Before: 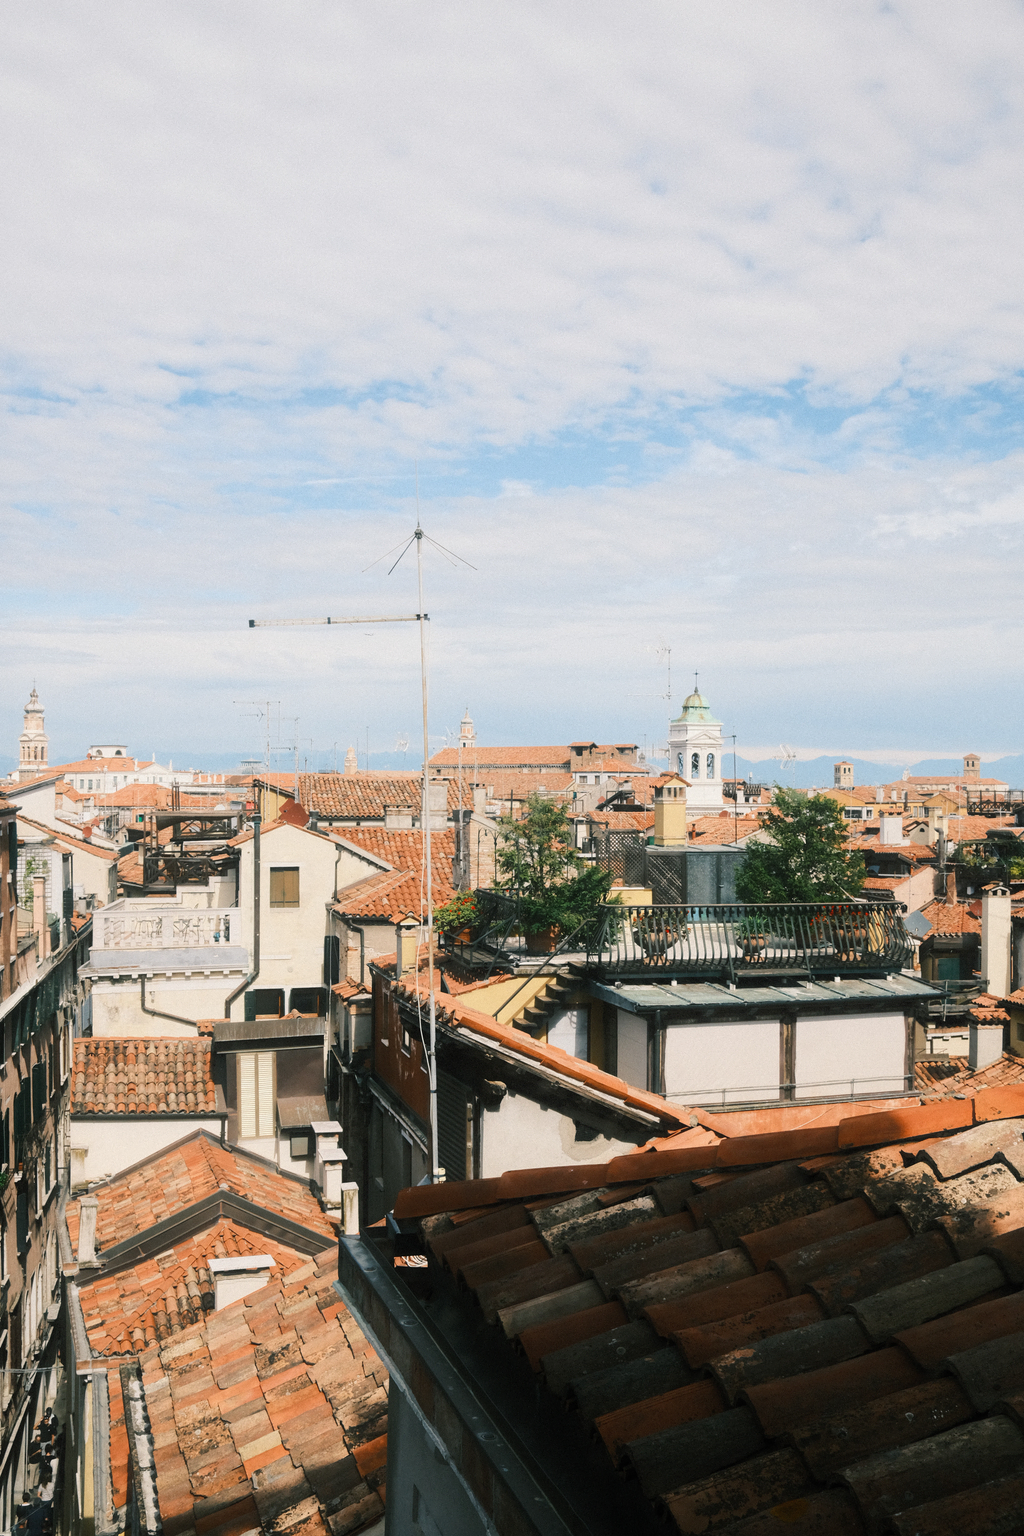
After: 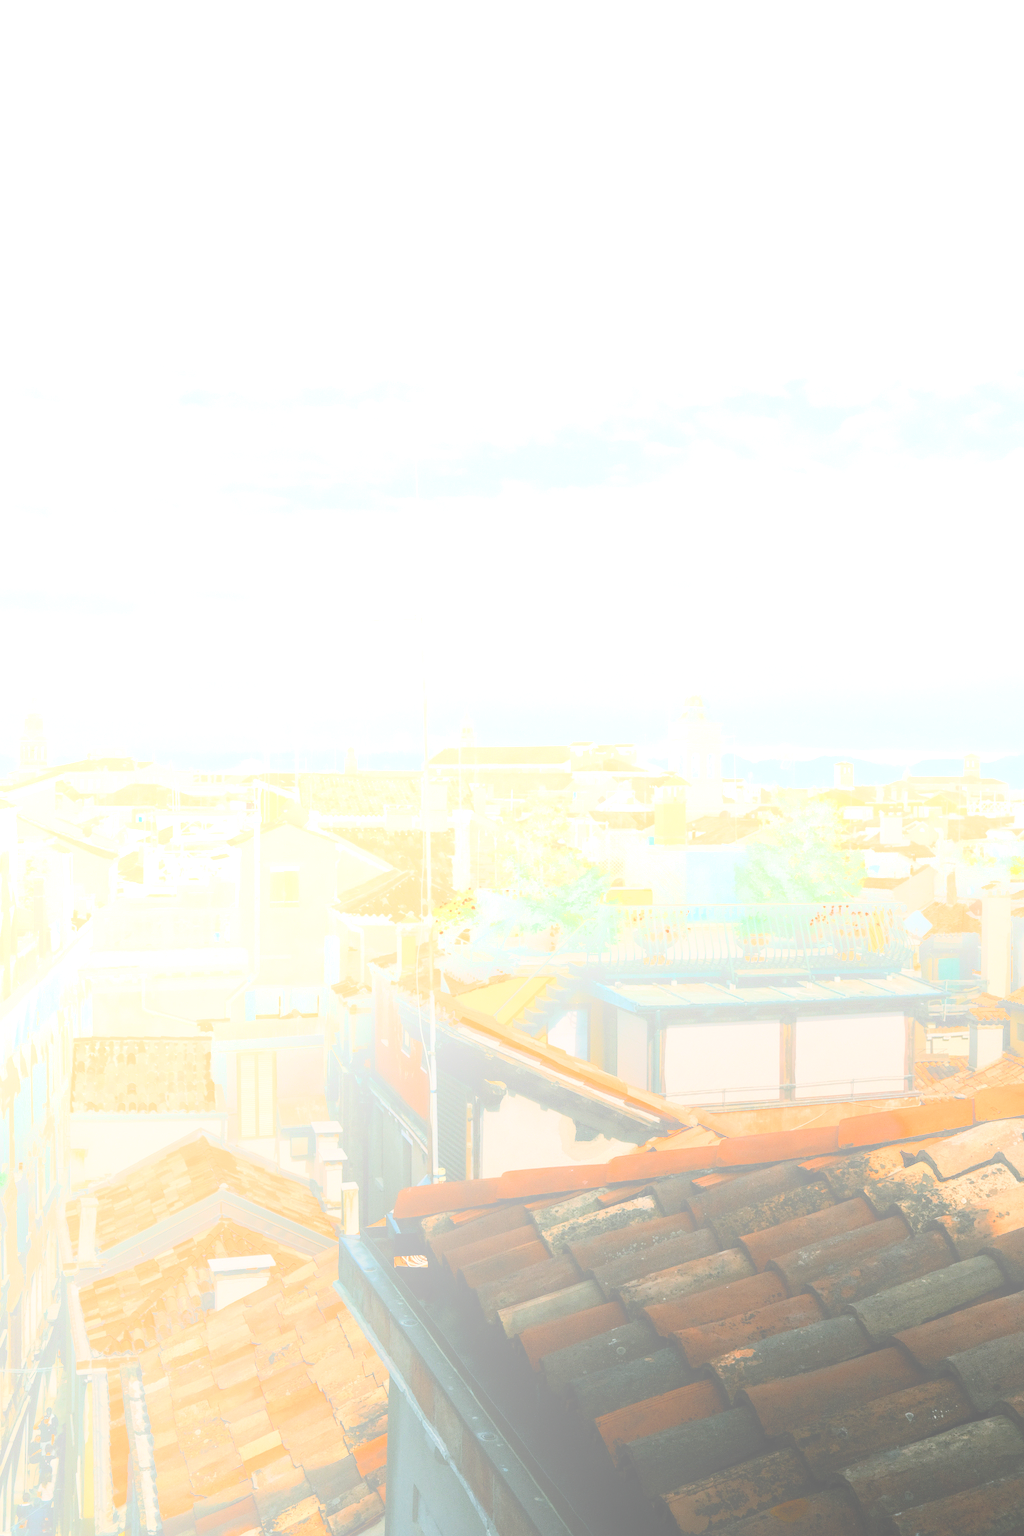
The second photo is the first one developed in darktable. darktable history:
tone equalizer: -7 EV 0.15 EV, -6 EV 0.6 EV, -5 EV 1.15 EV, -4 EV 1.33 EV, -3 EV 1.15 EV, -2 EV 0.6 EV, -1 EV 0.15 EV, mask exposure compensation -0.5 EV
bloom: size 70%, threshold 25%, strength 70%
